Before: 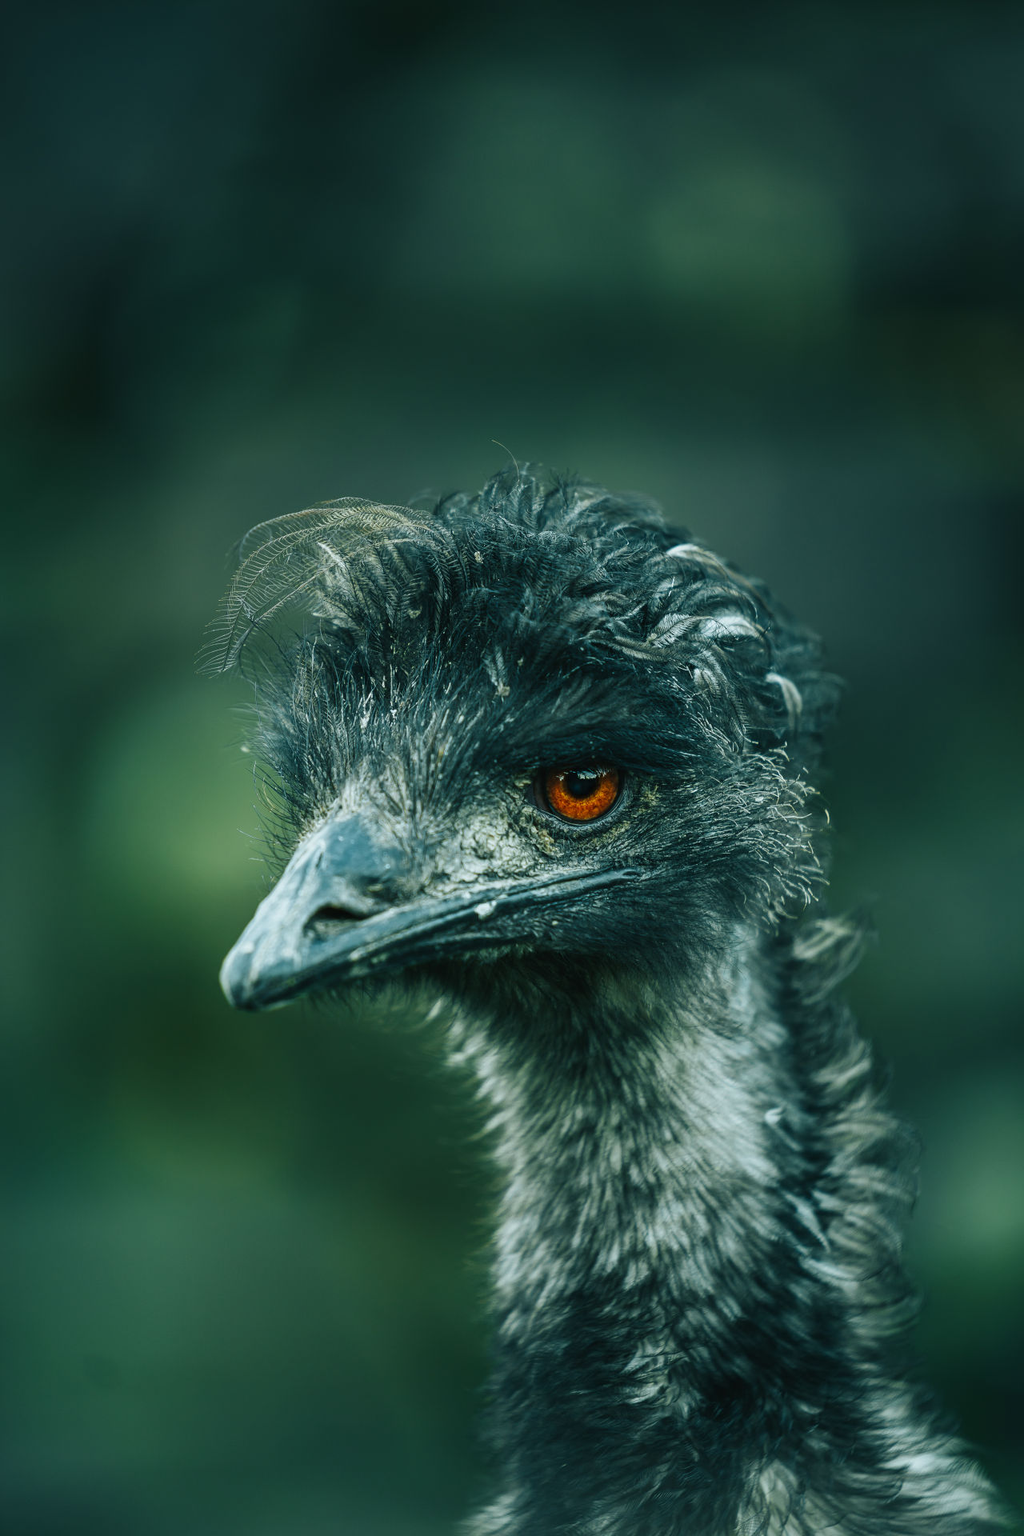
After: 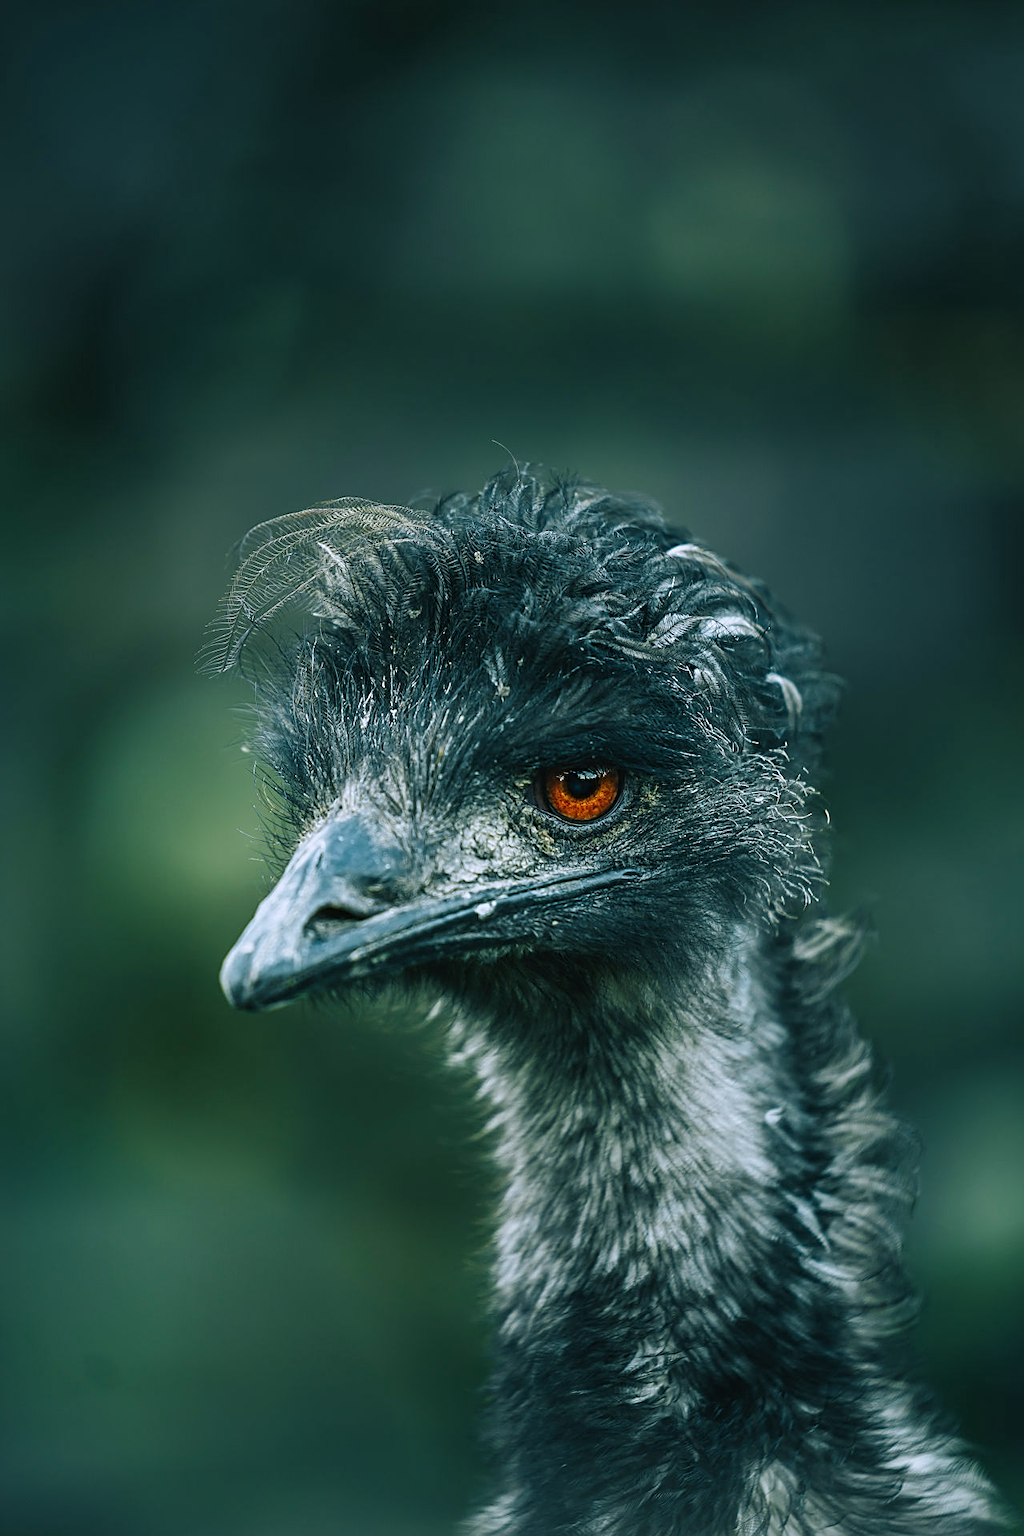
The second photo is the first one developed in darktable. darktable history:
sharpen: on, module defaults
white balance: red 1.05, blue 1.072
